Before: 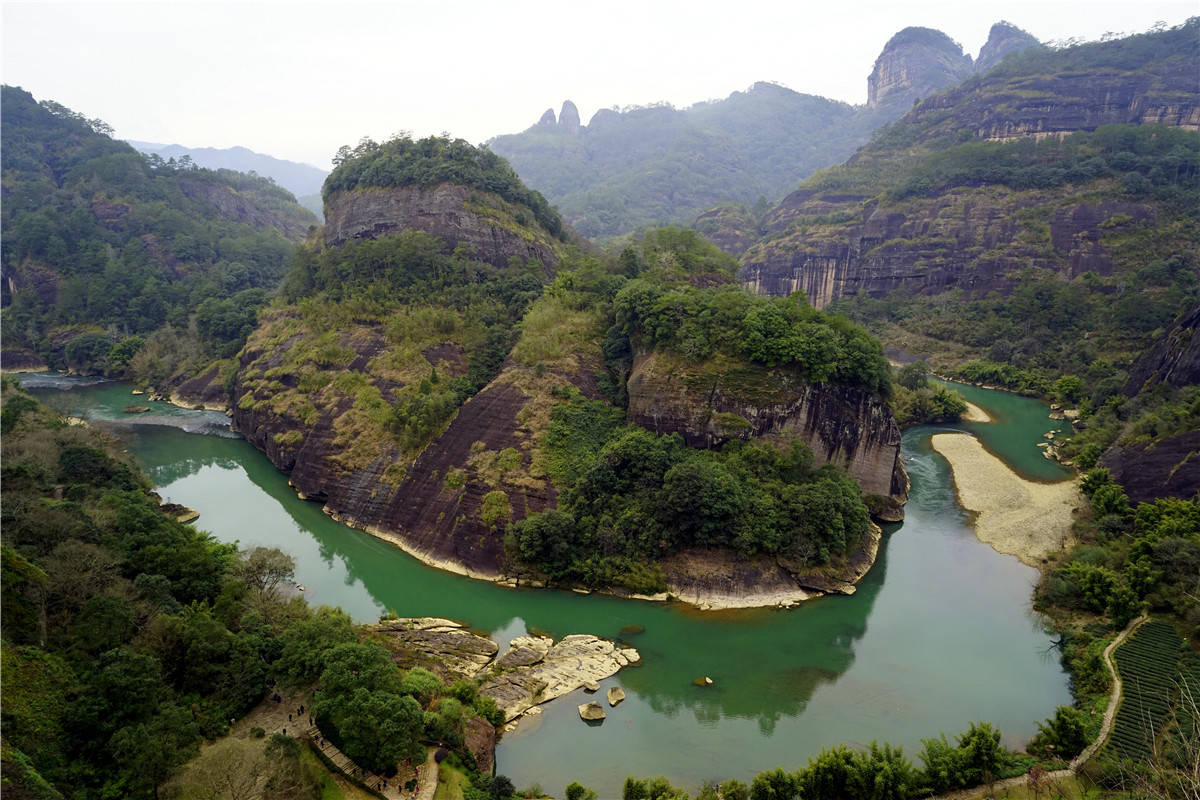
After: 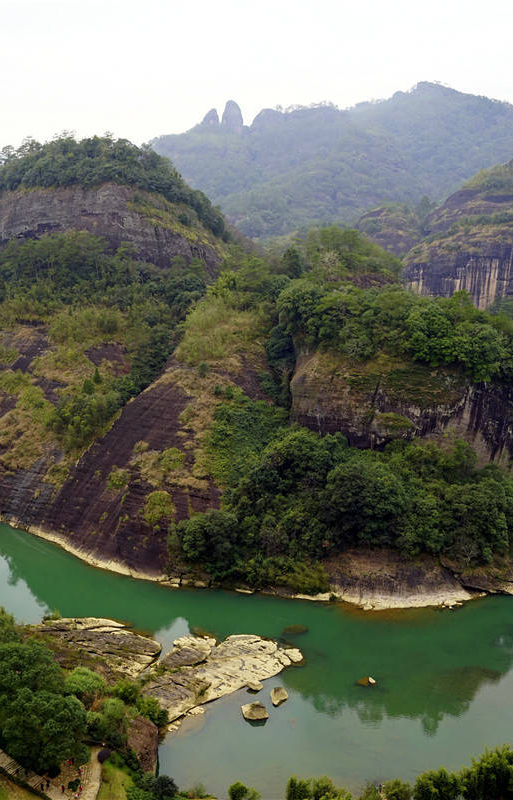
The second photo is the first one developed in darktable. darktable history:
crop: left 28.114%, right 29.087%
